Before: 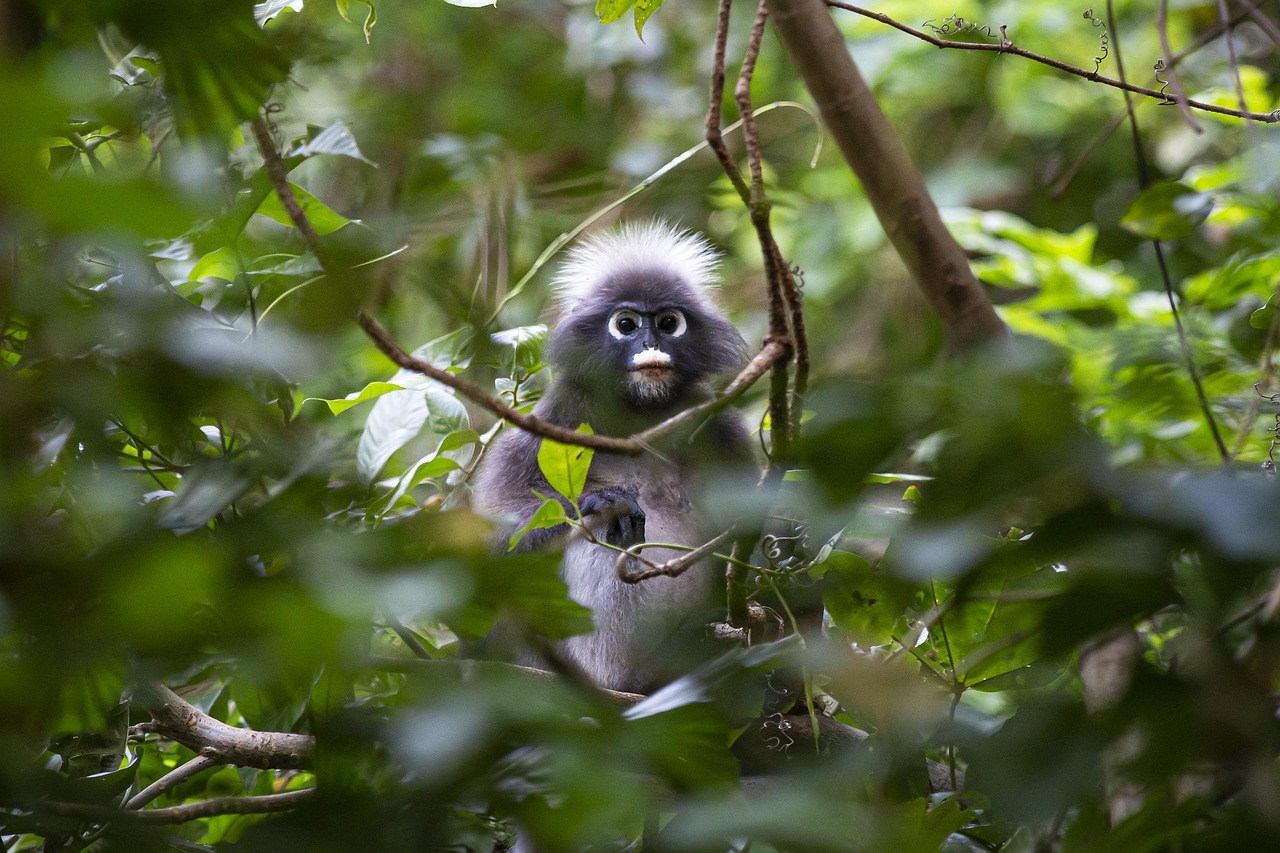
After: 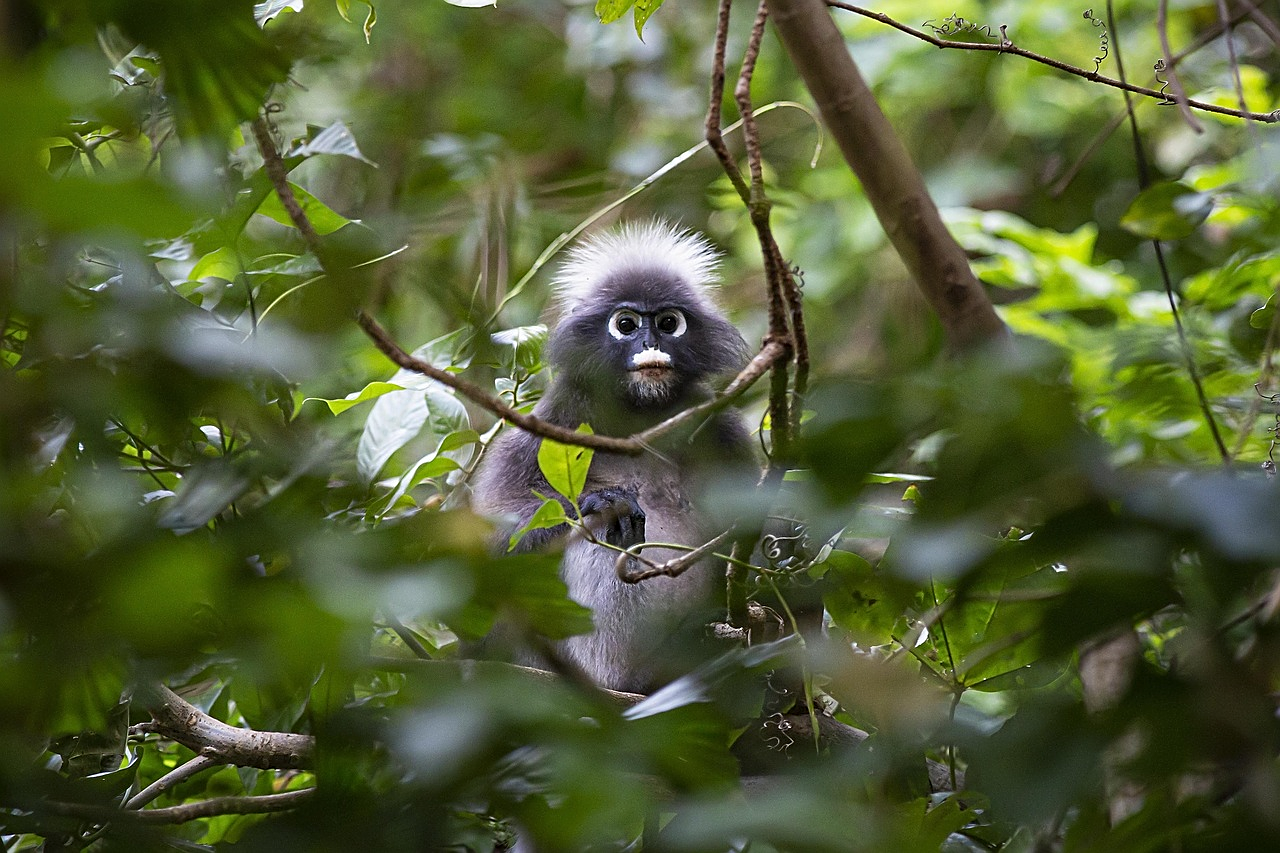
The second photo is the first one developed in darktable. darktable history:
exposure: exposure -0.049 EV, compensate highlight preservation false
sharpen: on, module defaults
